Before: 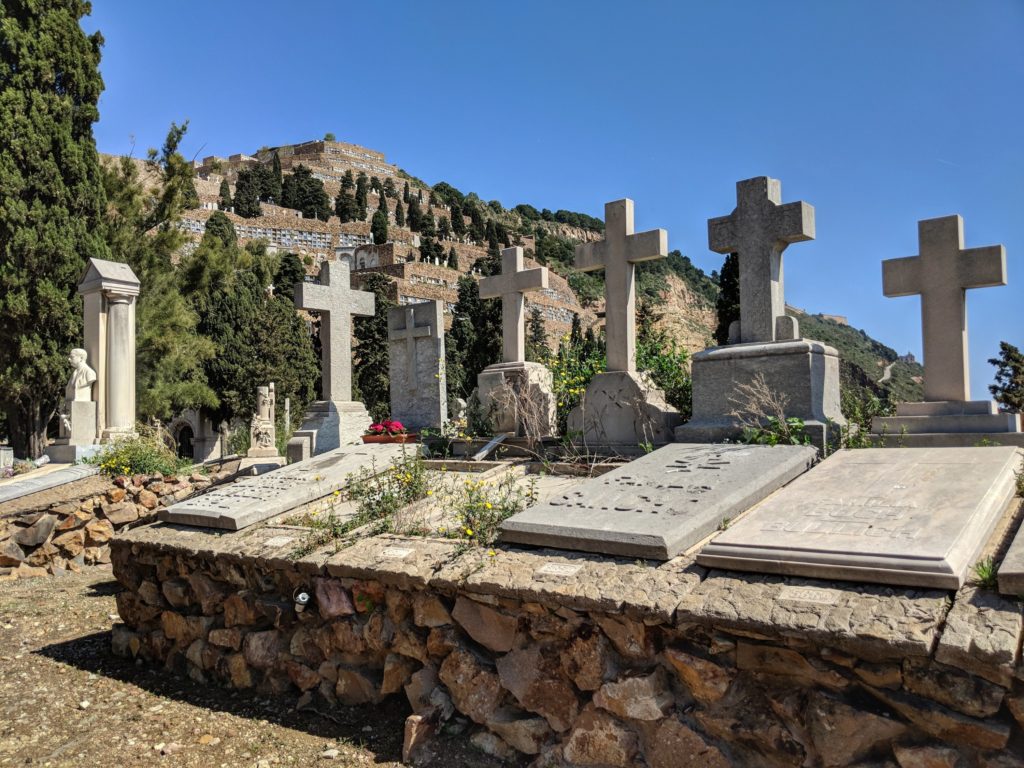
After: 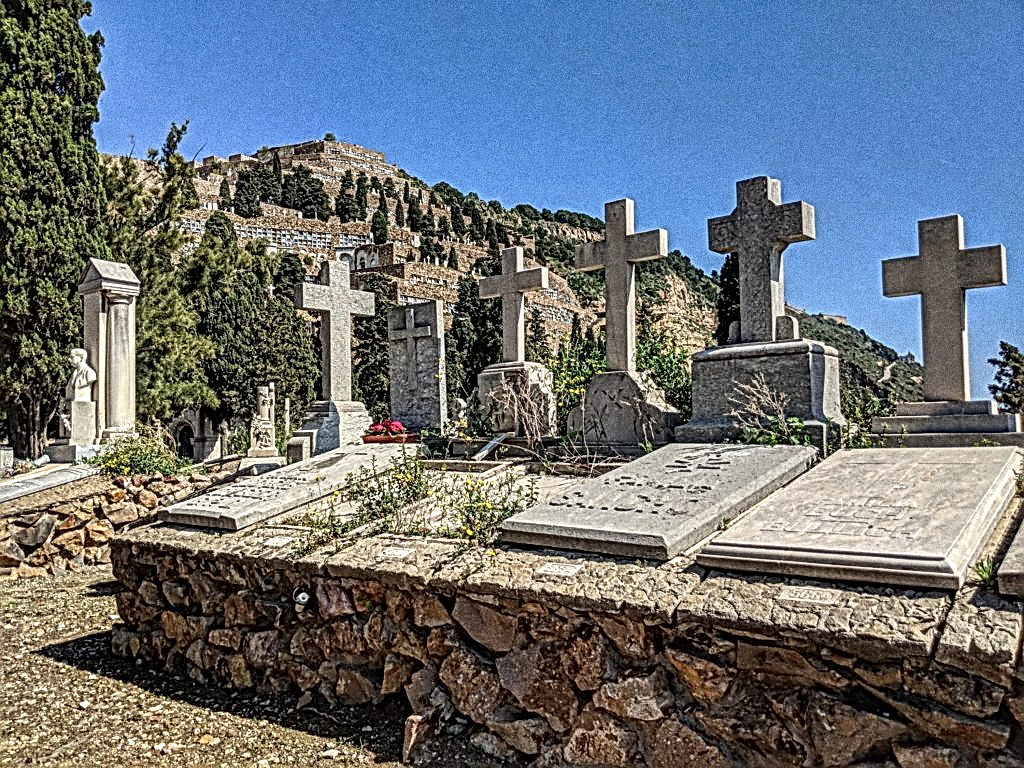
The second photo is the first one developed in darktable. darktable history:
grain: coarseness 10.62 ISO, strength 55.56%
local contrast: mode bilateral grid, contrast 20, coarseness 3, detail 300%, midtone range 0.2
sharpen: on, module defaults
